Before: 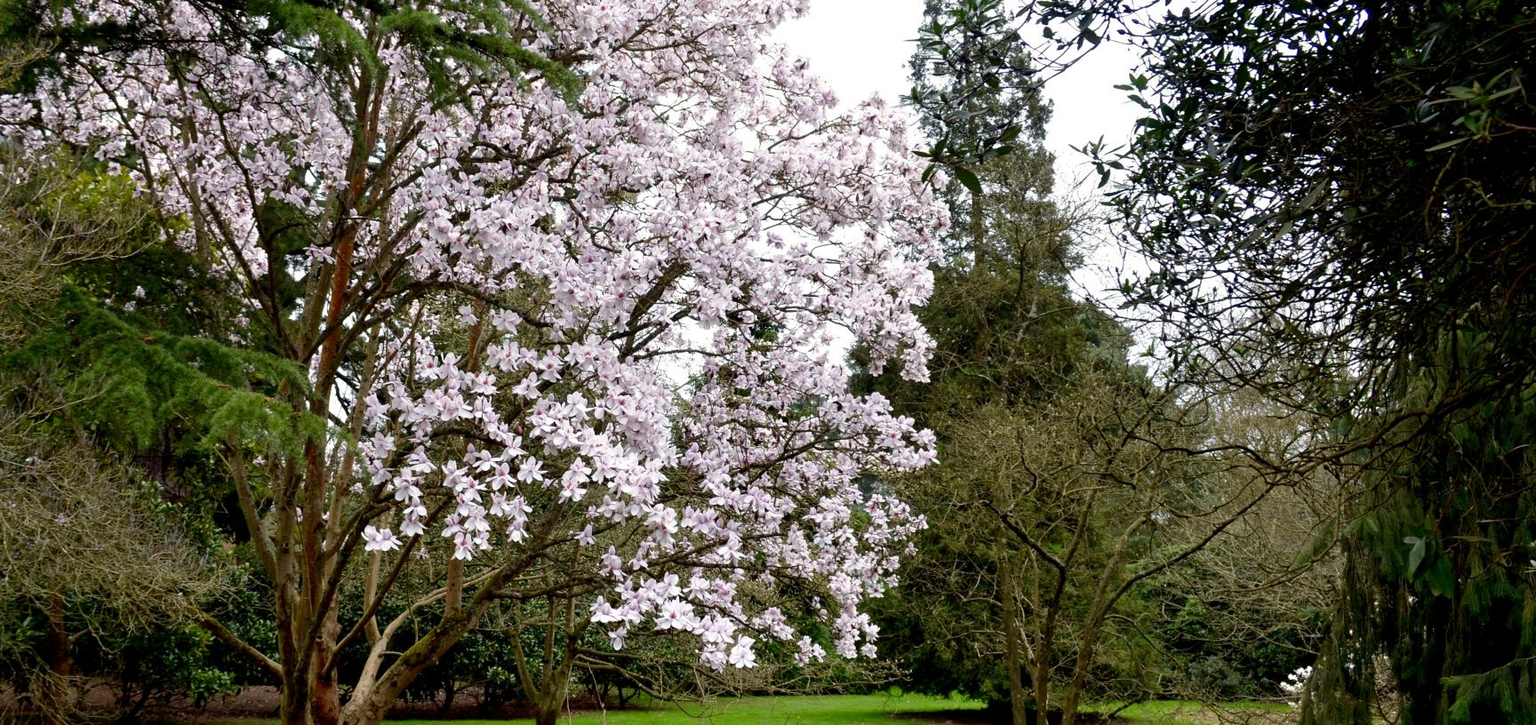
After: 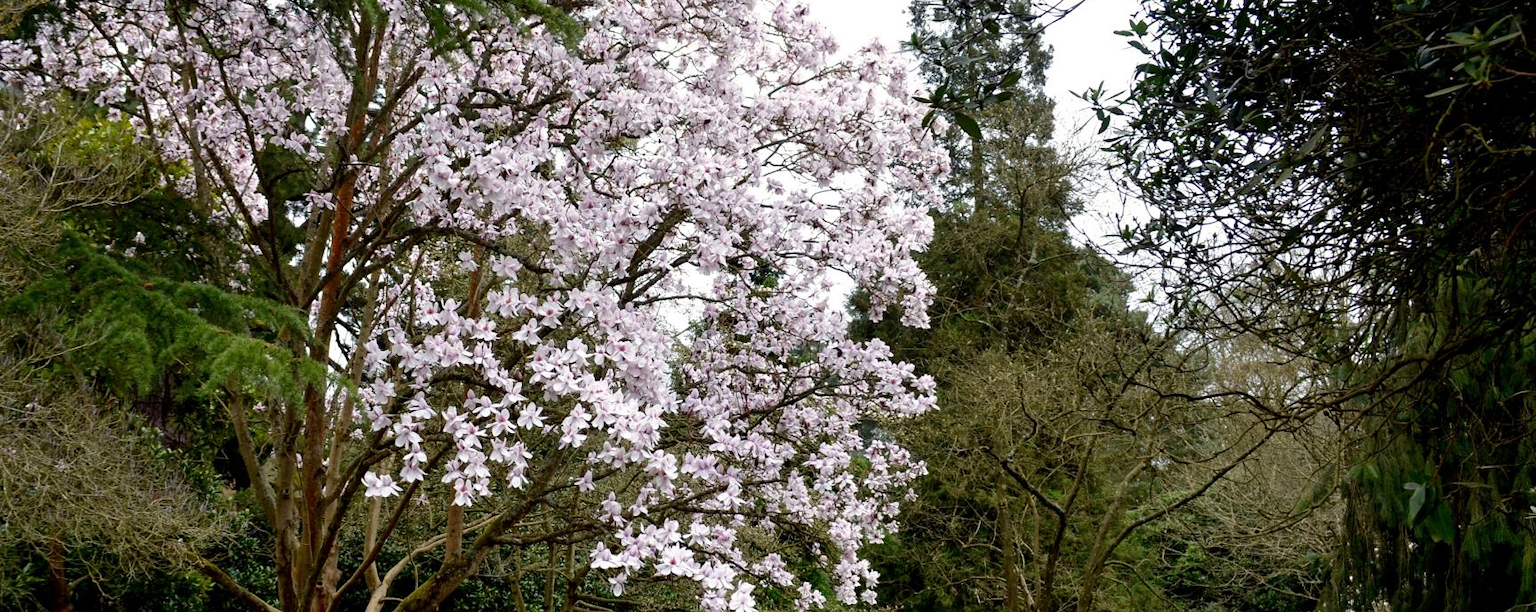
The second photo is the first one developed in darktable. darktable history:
crop: top 7.577%, bottom 7.885%
